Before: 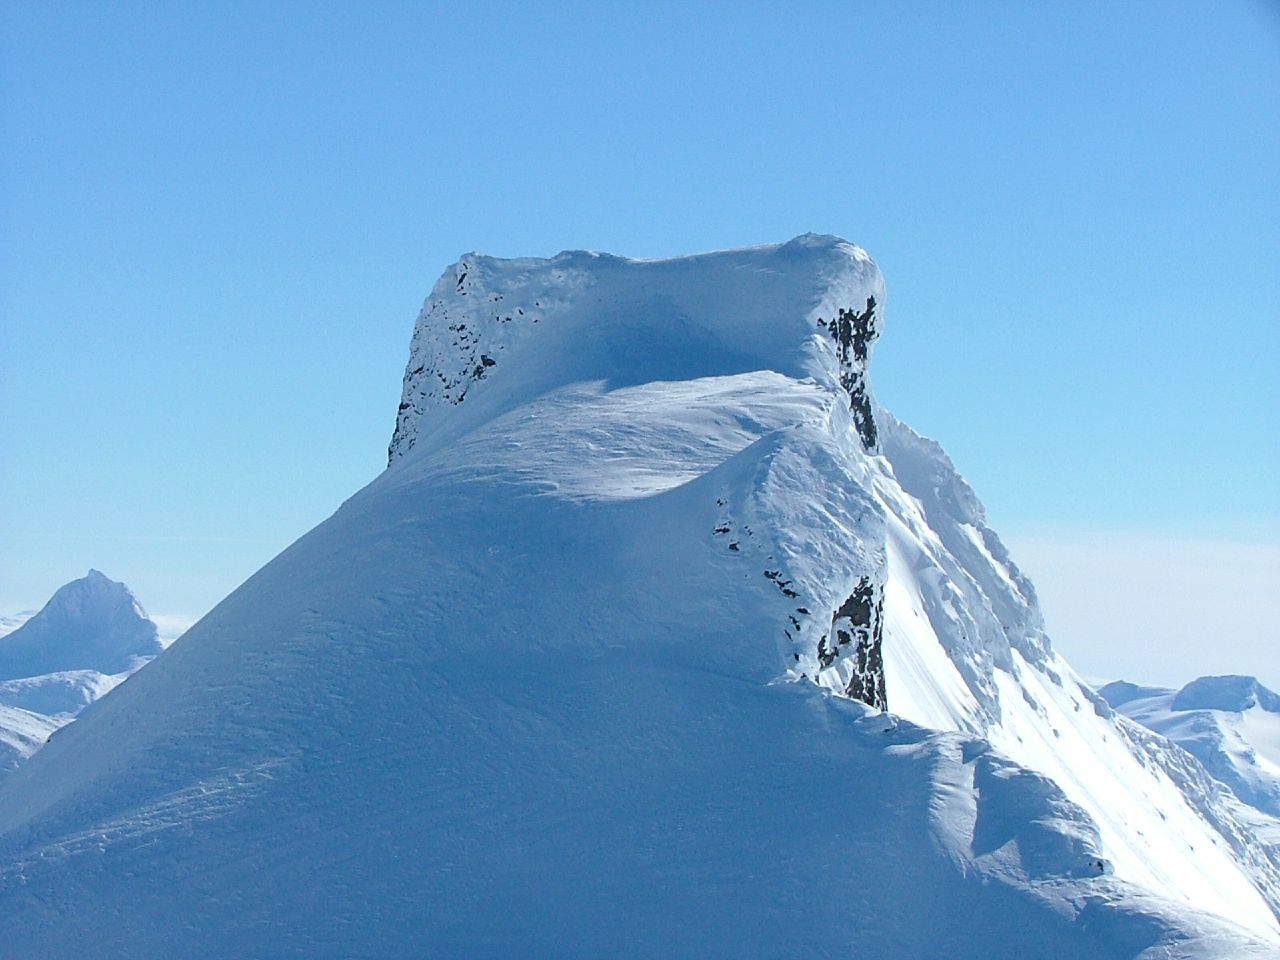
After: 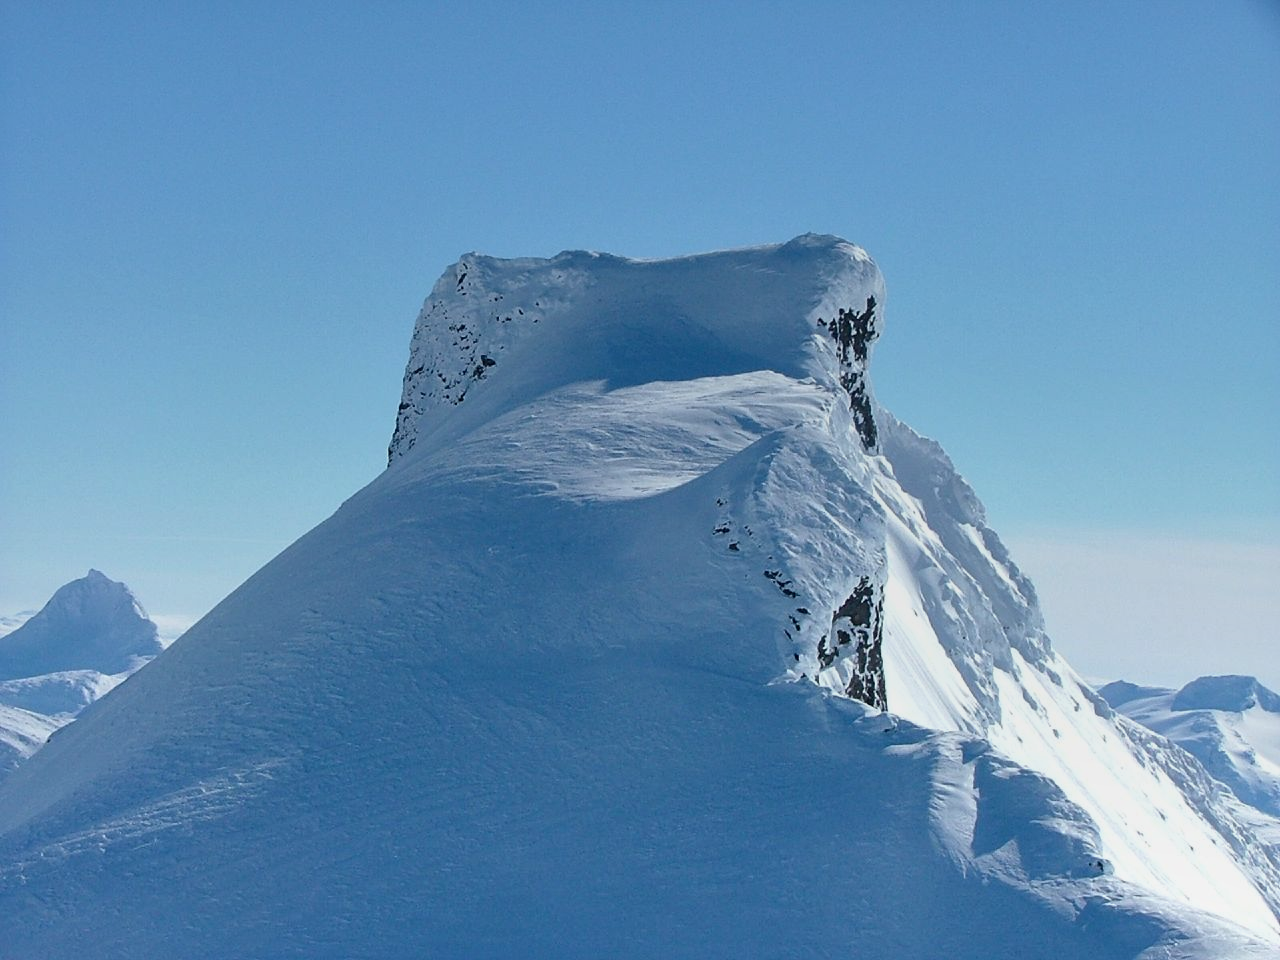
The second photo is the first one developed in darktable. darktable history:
graduated density: rotation 5.63°, offset 76.9
local contrast: mode bilateral grid, contrast 20, coarseness 50, detail 120%, midtone range 0.2
